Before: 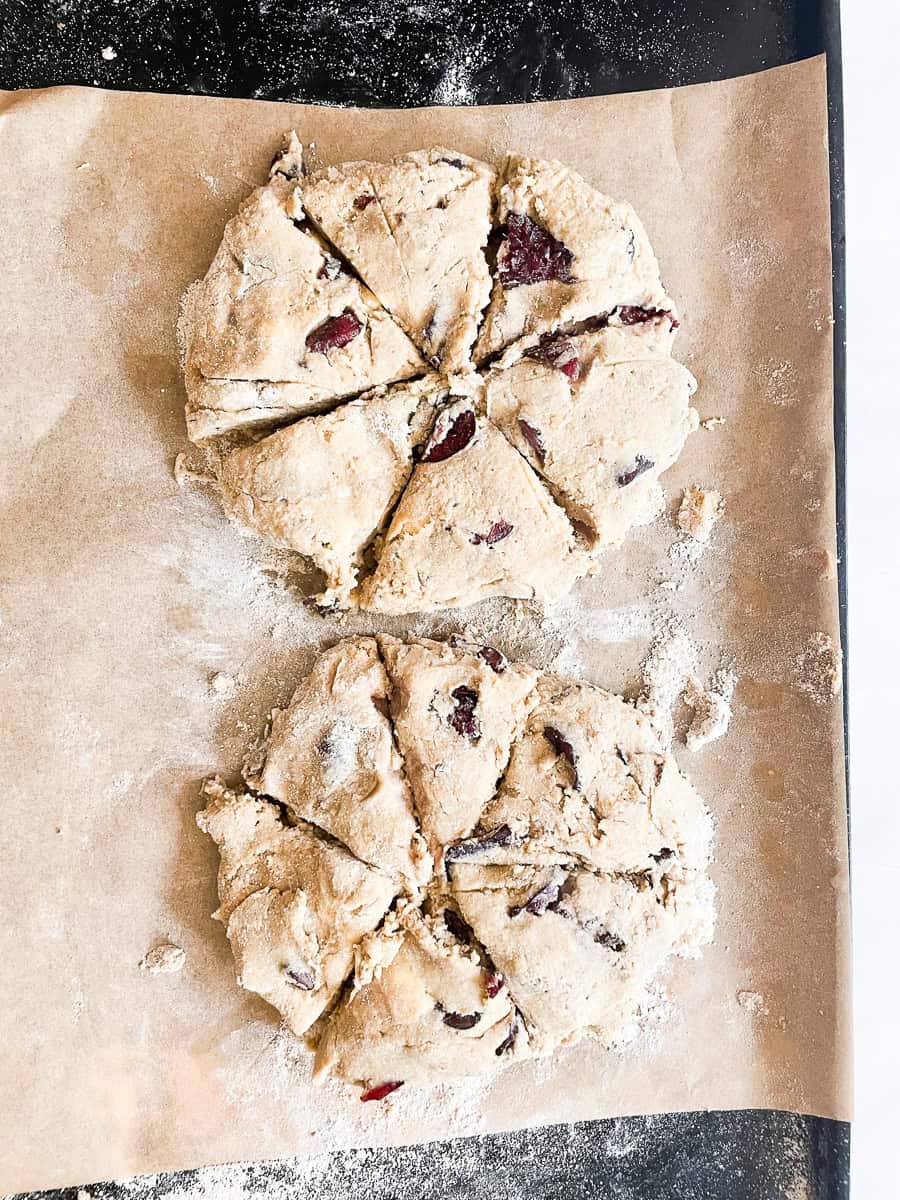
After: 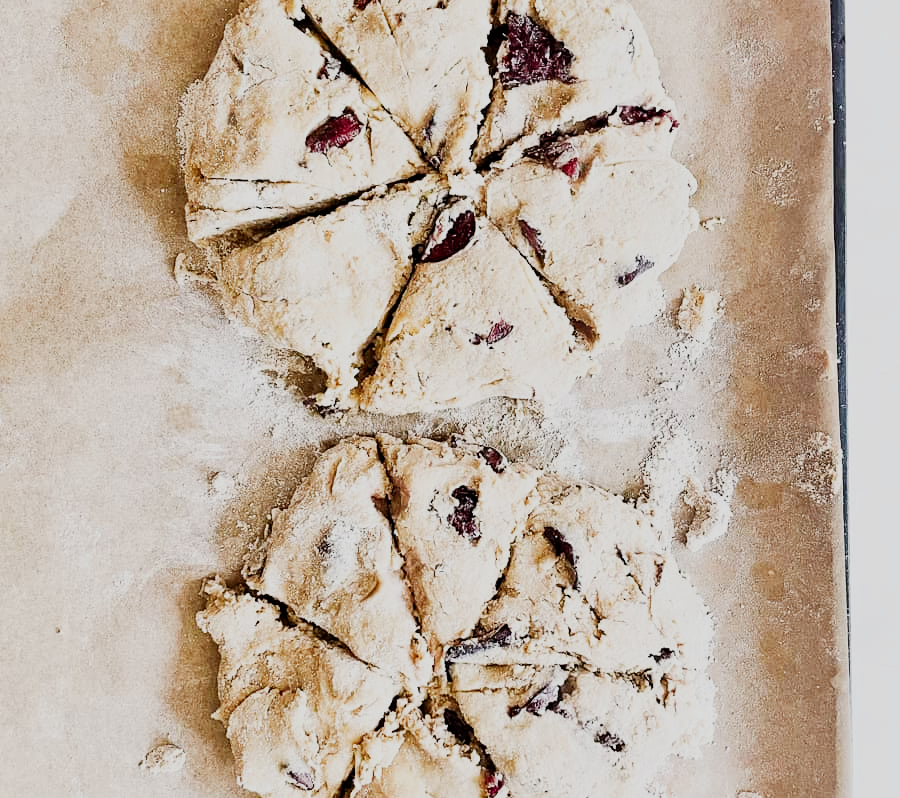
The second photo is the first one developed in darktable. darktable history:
contrast equalizer: octaves 7, y [[0.6 ×6], [0.55 ×6], [0 ×6], [0 ×6], [0 ×6]], mix 0.15
crop: top 16.727%, bottom 16.727%
sigmoid: skew -0.2, preserve hue 0%, red attenuation 0.1, red rotation 0.035, green attenuation 0.1, green rotation -0.017, blue attenuation 0.15, blue rotation -0.052, base primaries Rec2020
